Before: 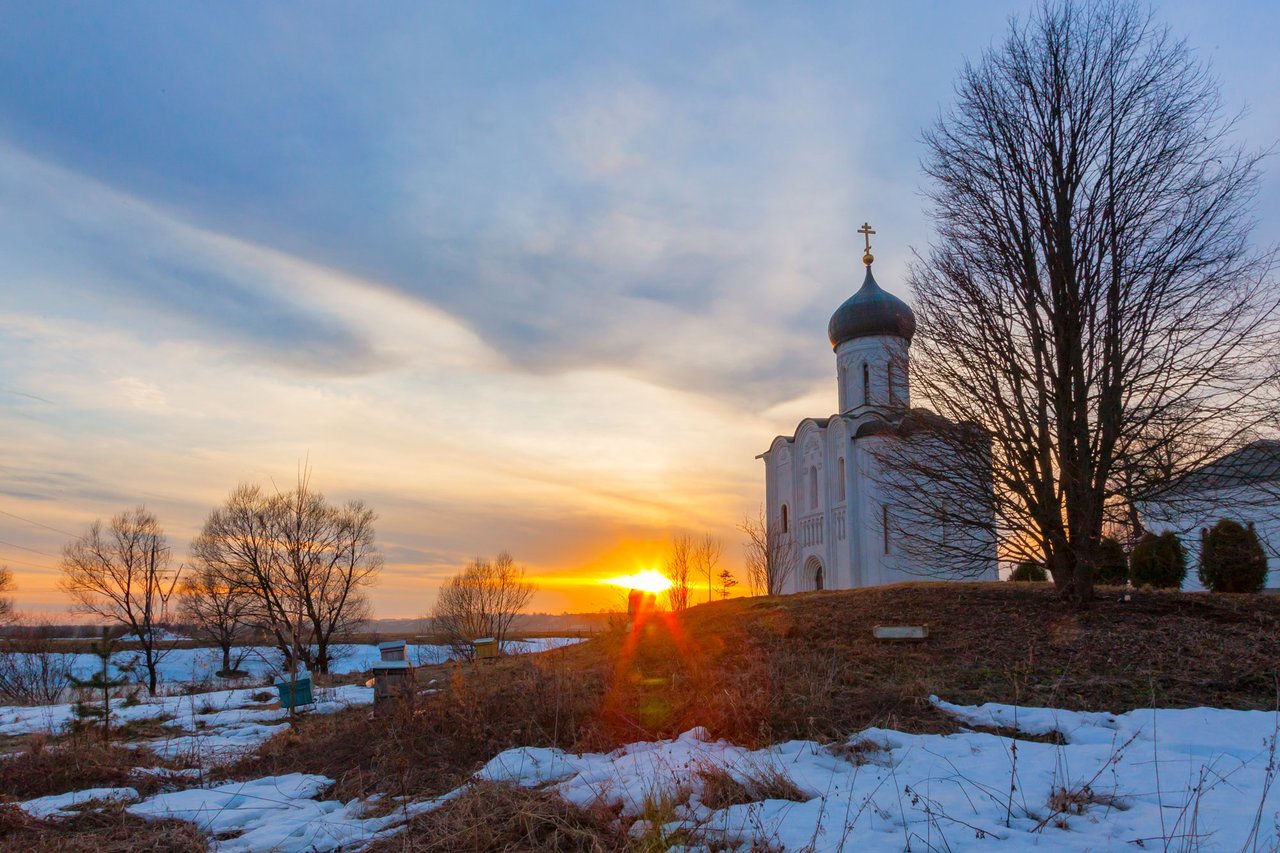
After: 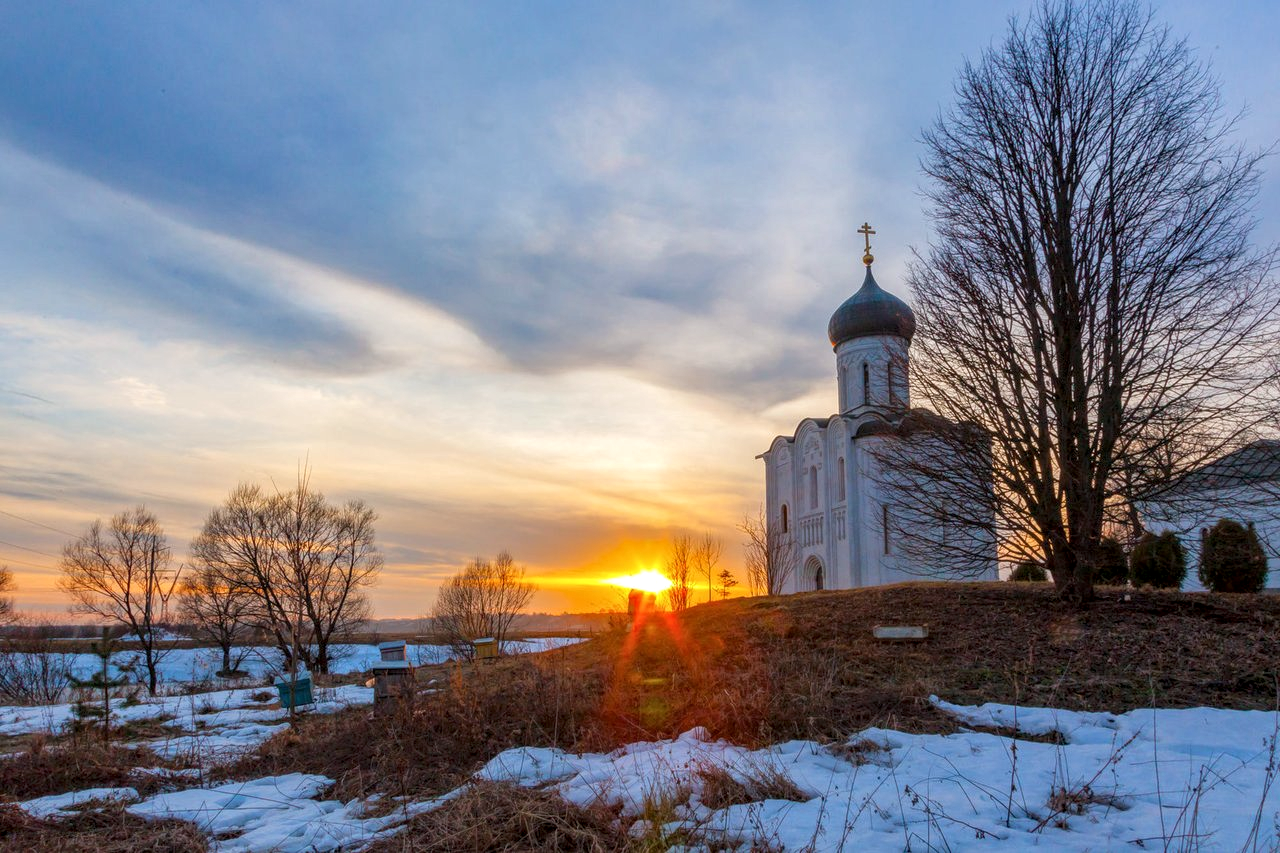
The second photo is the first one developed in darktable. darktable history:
local contrast: highlights 99%, shadows 86%, detail 160%, midtone range 0.2
white balance: red 0.988, blue 1.017
